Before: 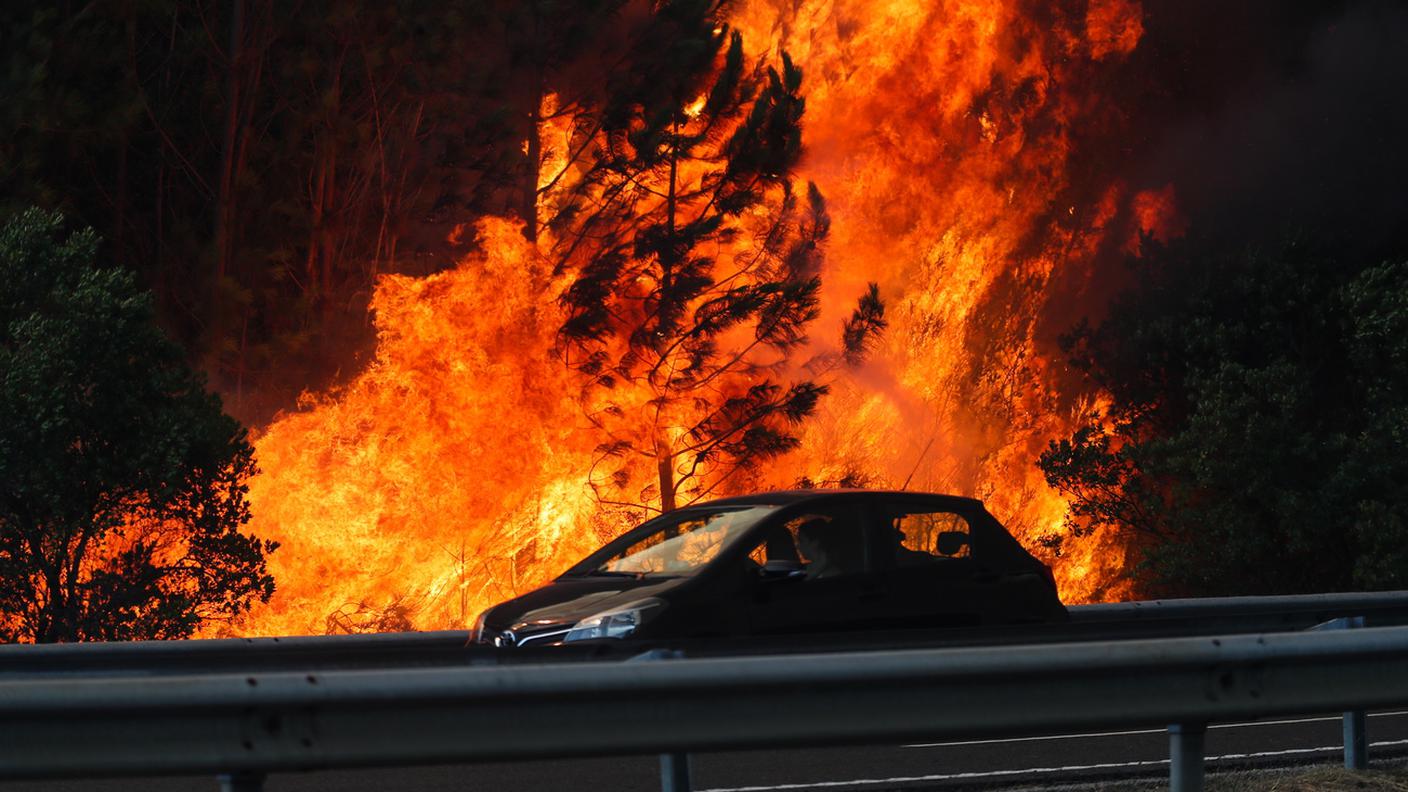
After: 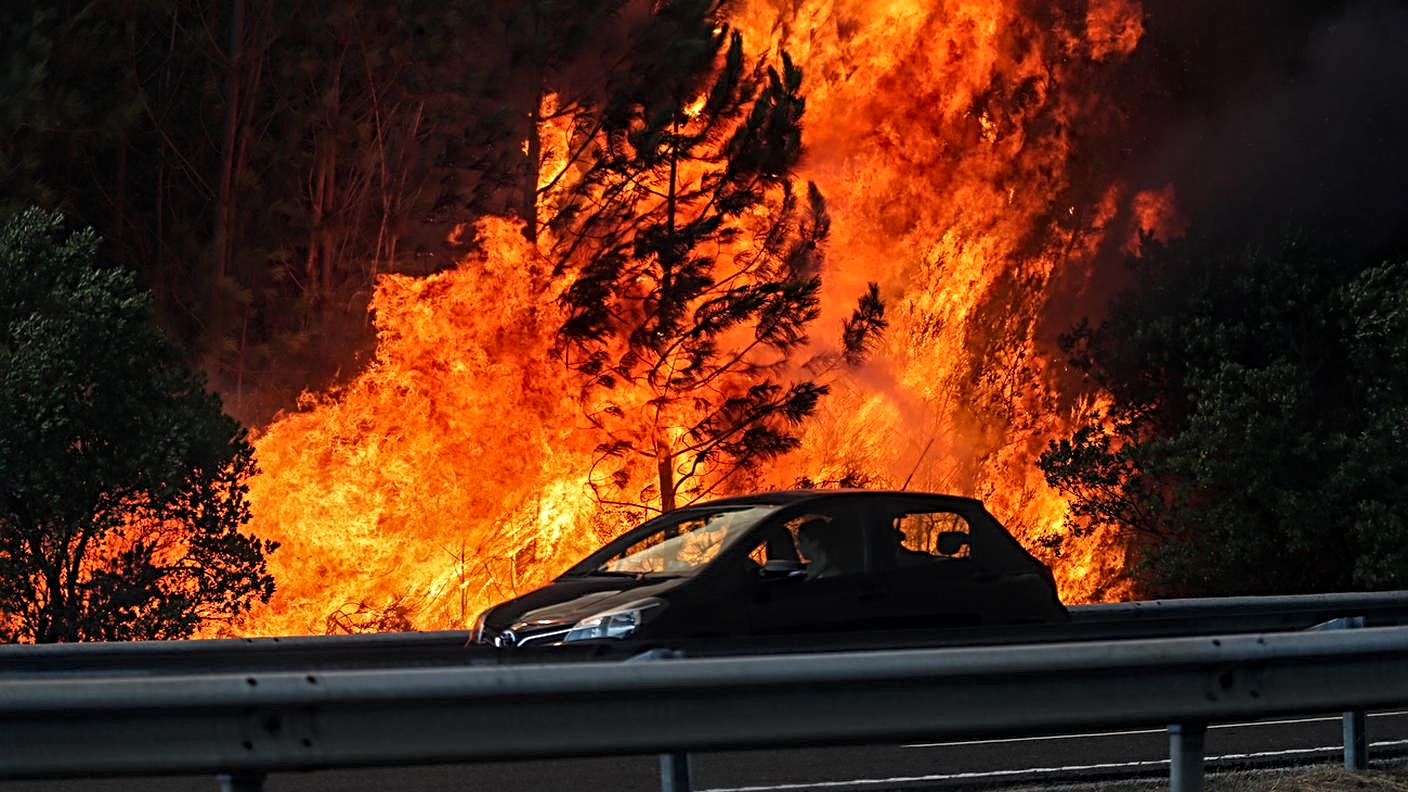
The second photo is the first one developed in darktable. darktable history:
local contrast: detail 130%
sharpen: radius 3.956
